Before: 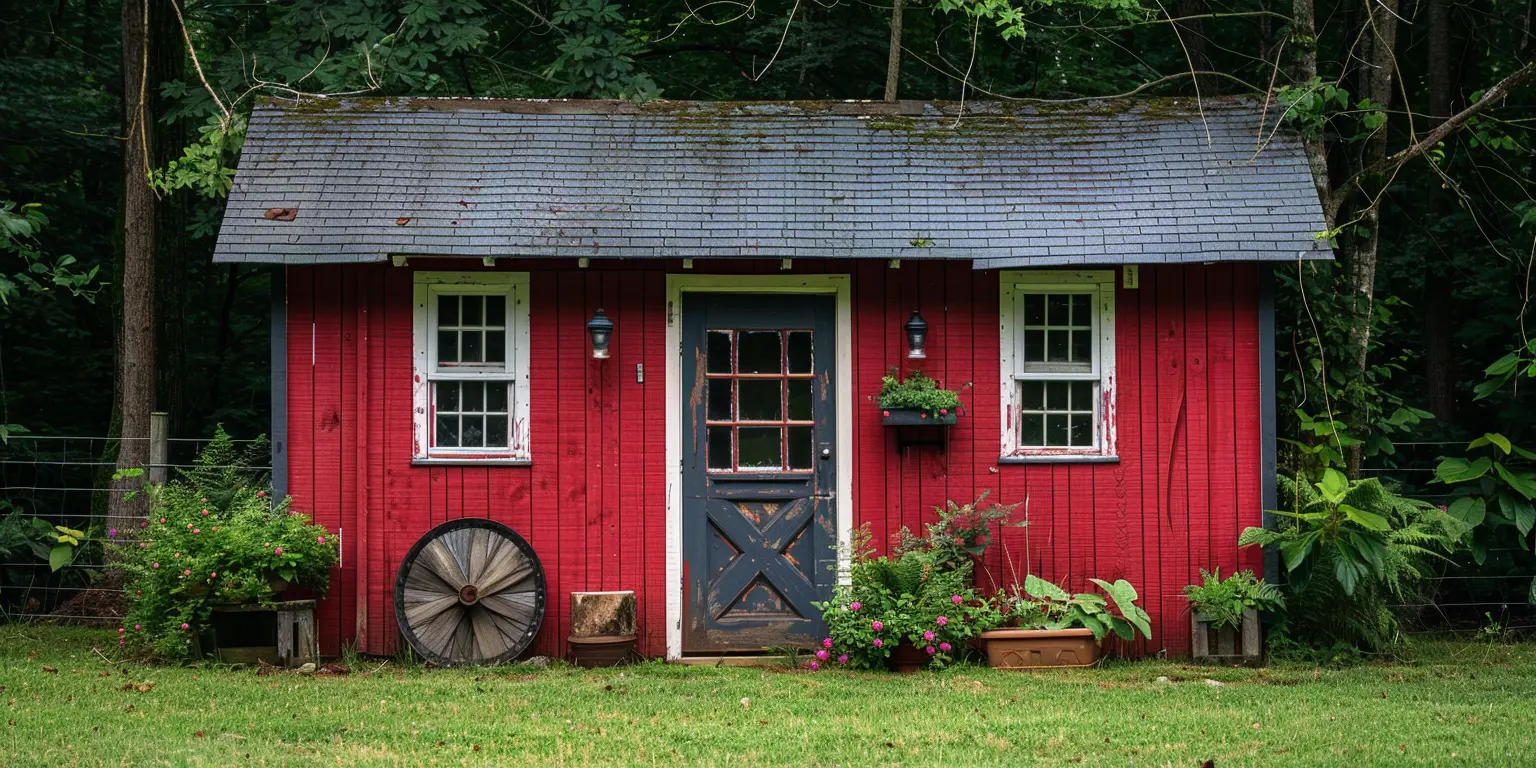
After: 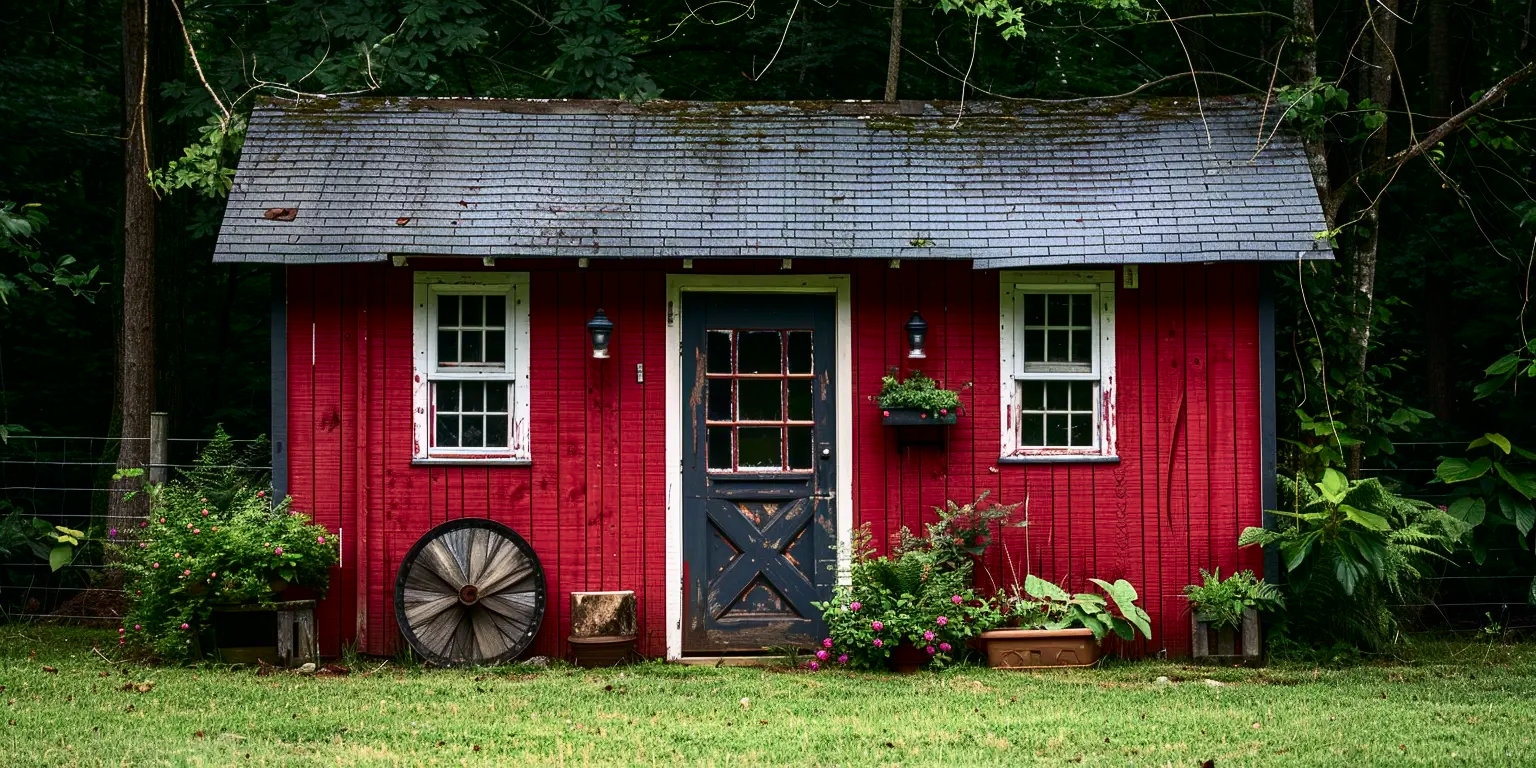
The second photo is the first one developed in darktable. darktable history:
contrast brightness saturation: contrast 0.277
